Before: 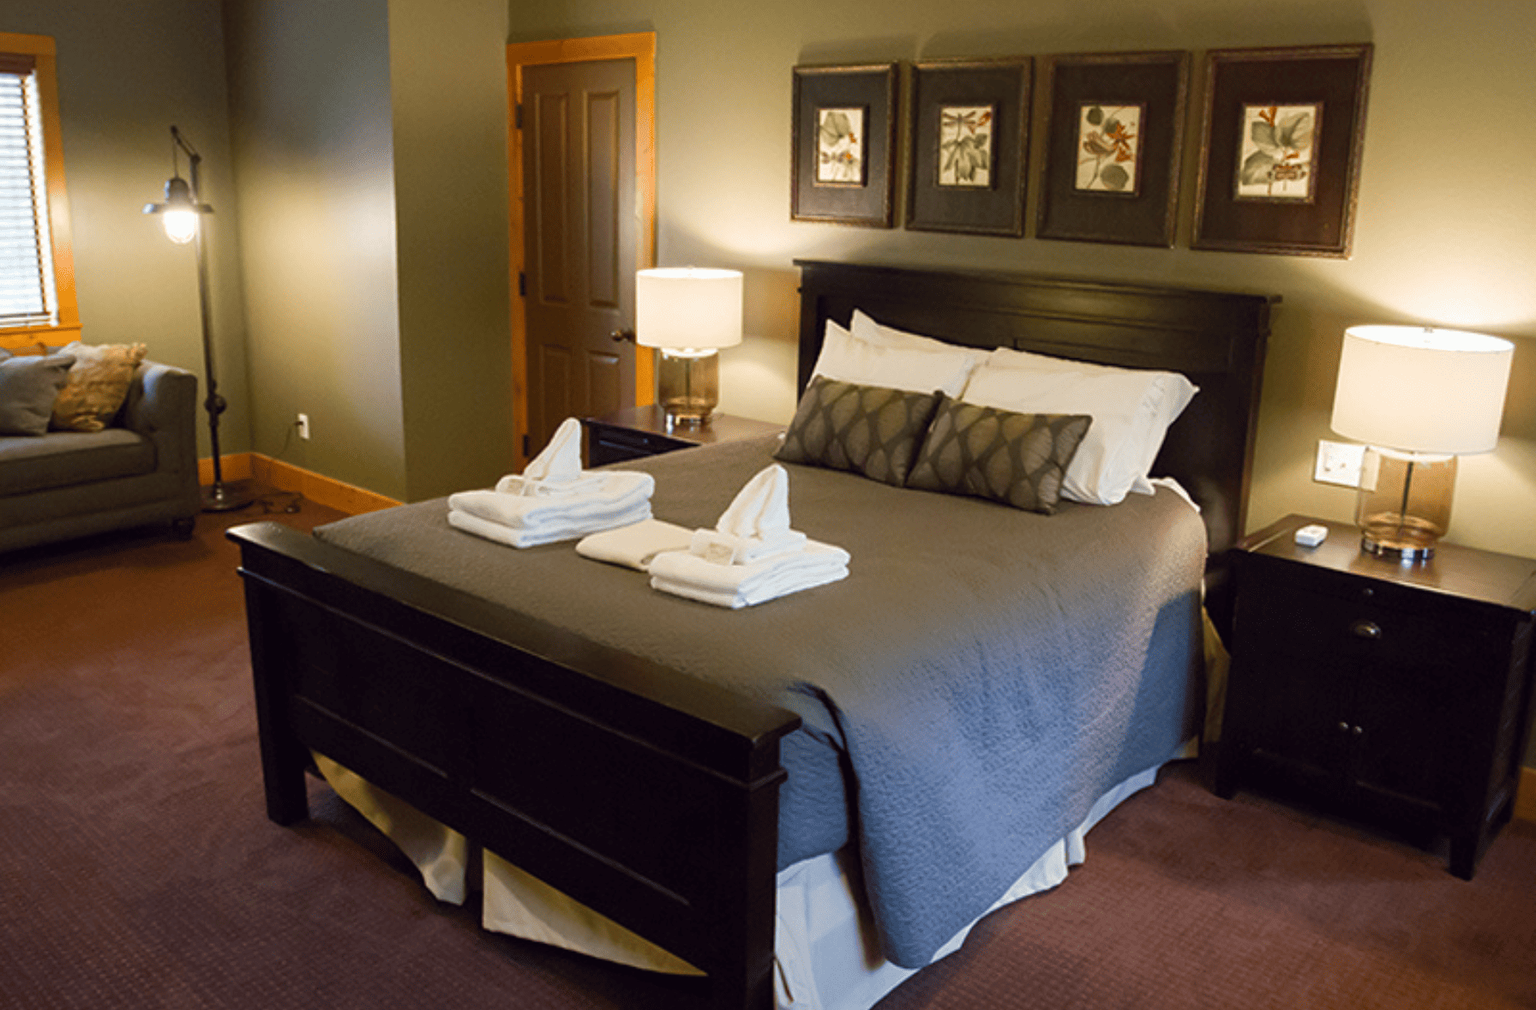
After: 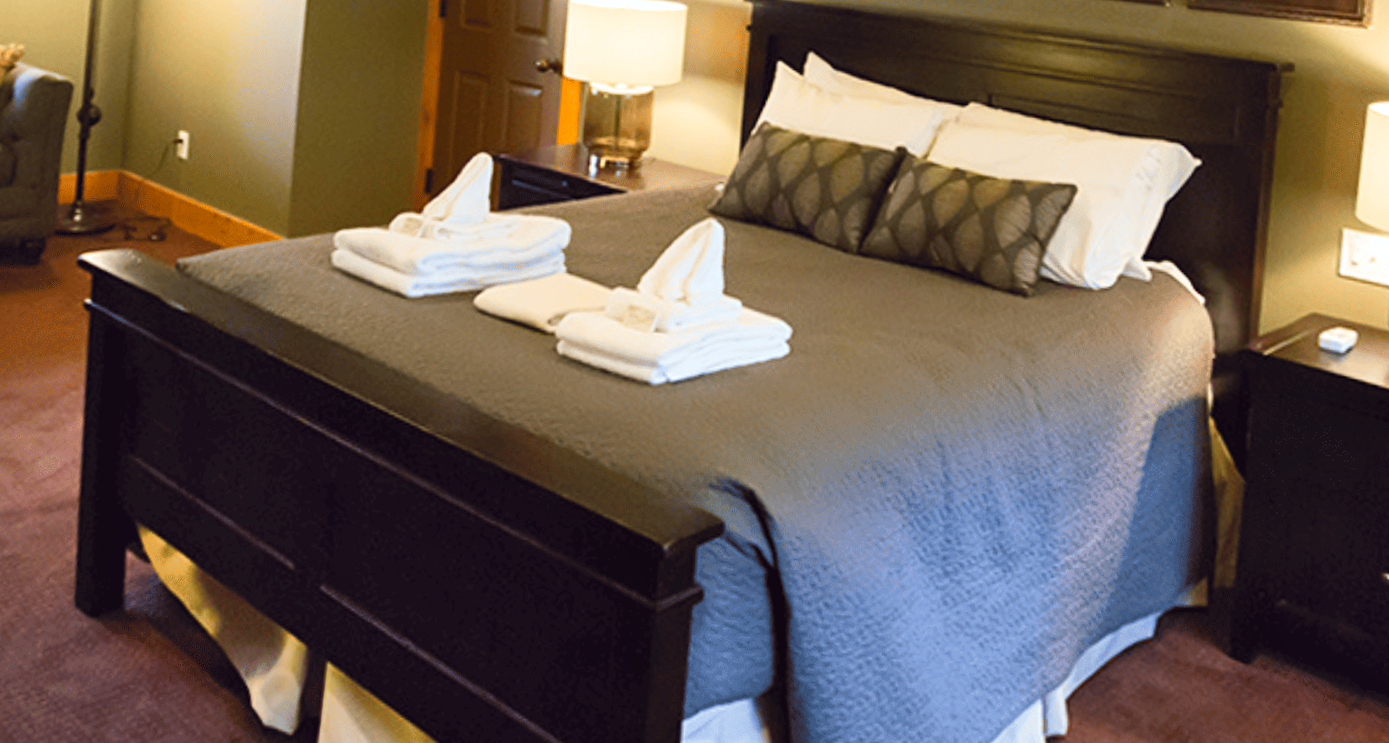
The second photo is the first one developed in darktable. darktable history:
white balance: red 0.988, blue 1.017
crop and rotate: angle -3.37°, left 9.79%, top 20.73%, right 12.42%, bottom 11.82%
shadows and highlights: white point adjustment 1, soften with gaussian
rotate and perspective: rotation 0.128°, lens shift (vertical) -0.181, lens shift (horizontal) -0.044, shear 0.001, automatic cropping off
contrast brightness saturation: contrast 0.2, brightness 0.16, saturation 0.22
